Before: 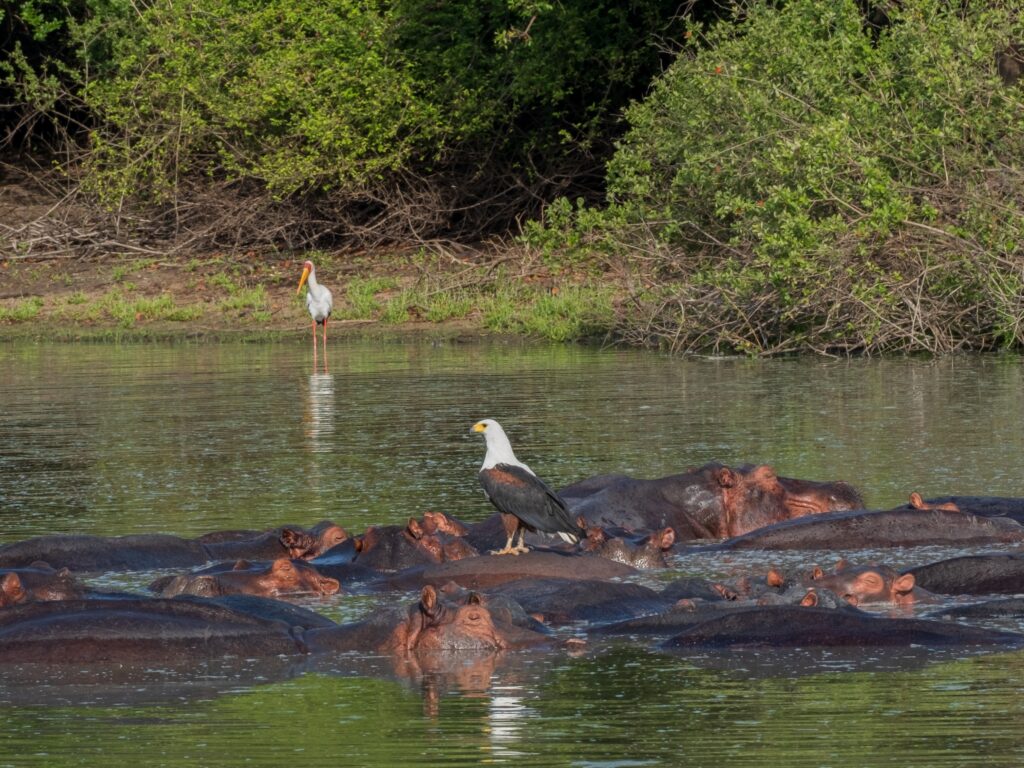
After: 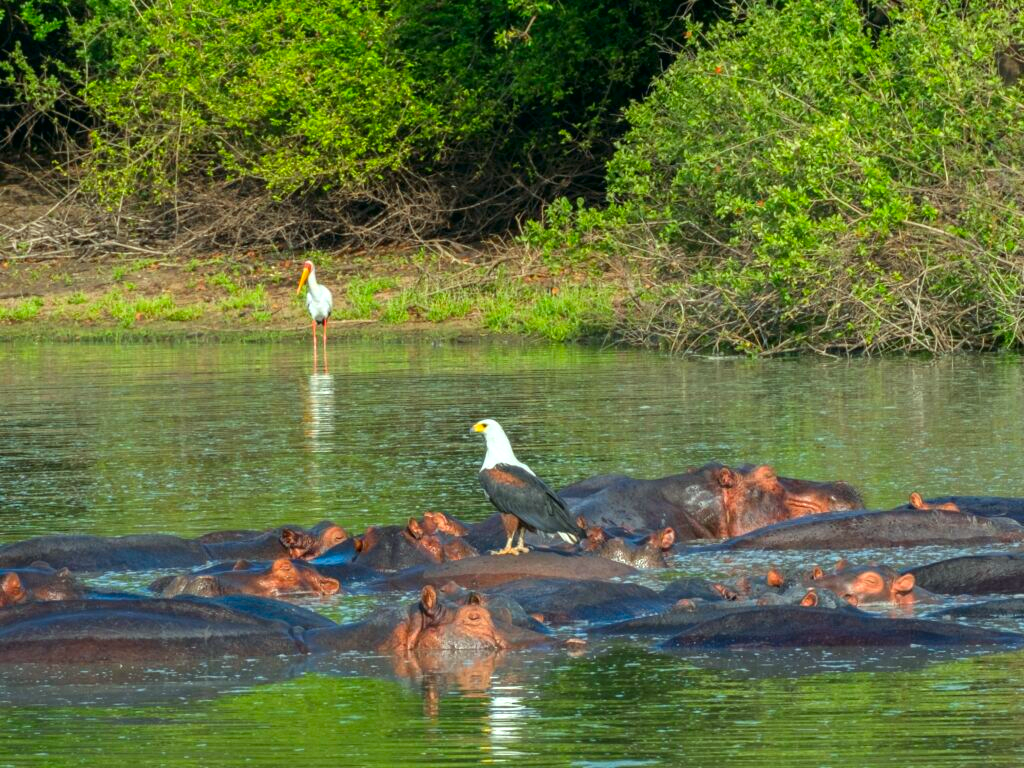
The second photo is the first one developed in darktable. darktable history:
exposure: black level correction 0, exposure 0.7 EV, compensate exposure bias true, compensate highlight preservation false
color correction: highlights a* -7.33, highlights b* 1.26, shadows a* -3.55, saturation 1.4
